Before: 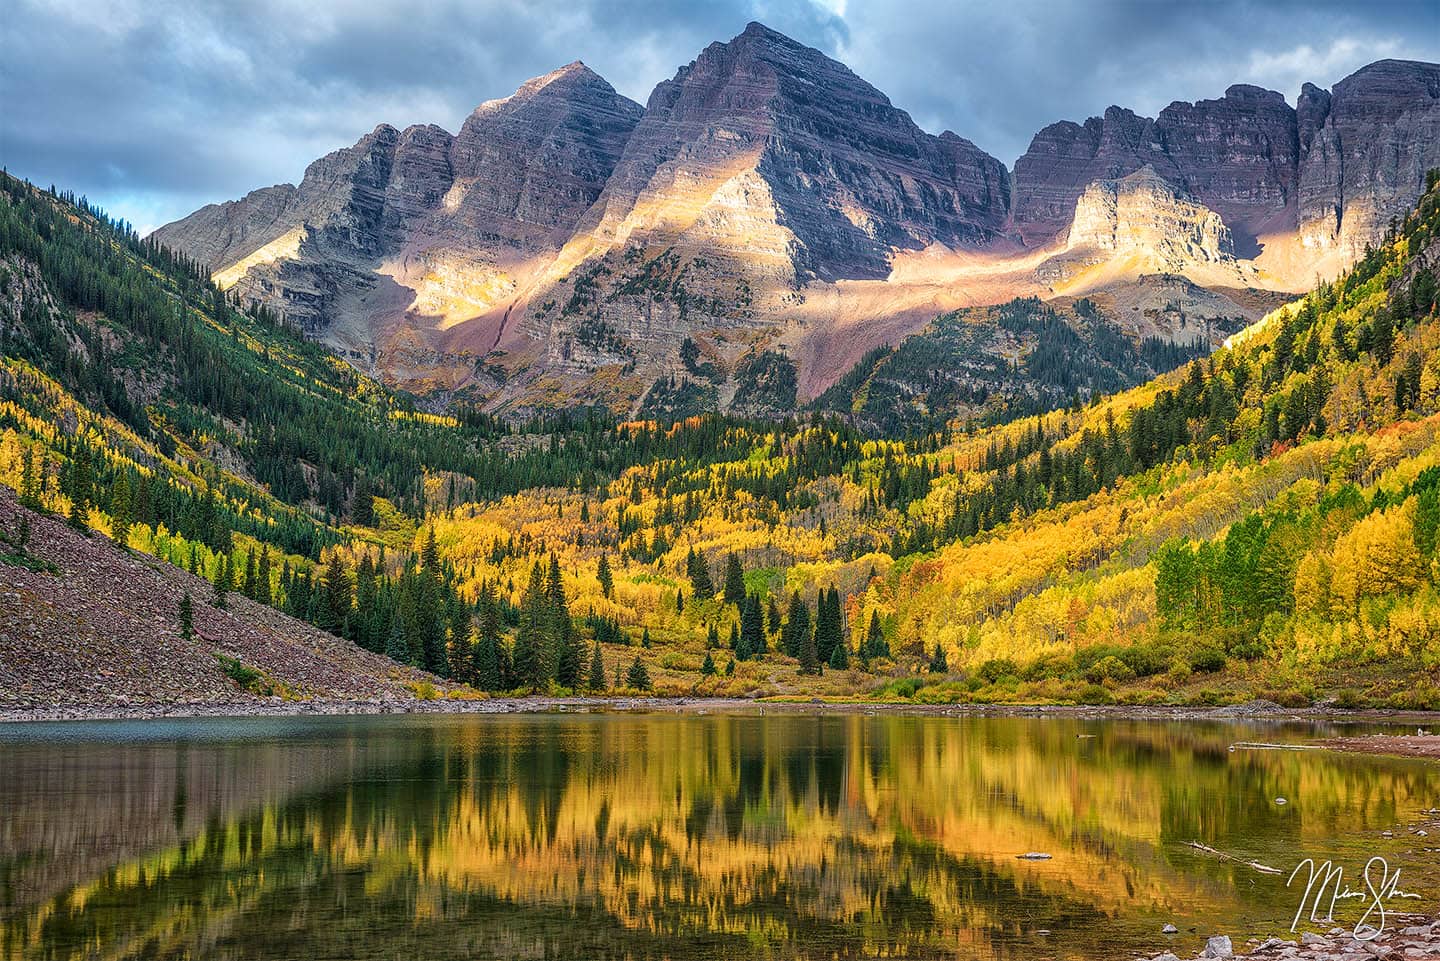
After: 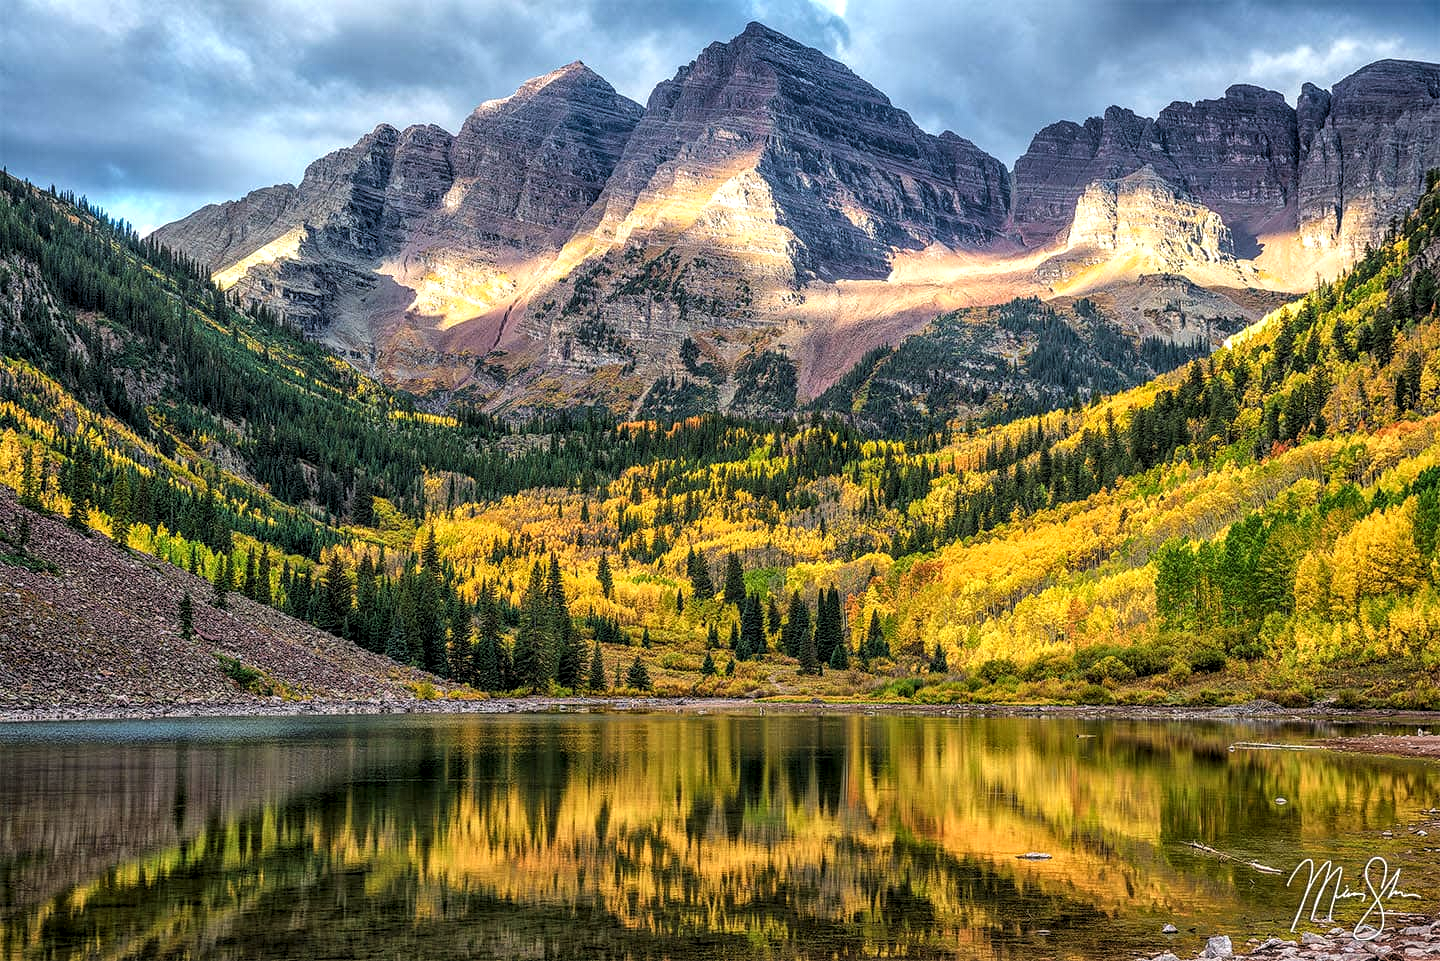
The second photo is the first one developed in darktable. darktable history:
levels: levels [0.062, 0.494, 0.925]
local contrast: on, module defaults
